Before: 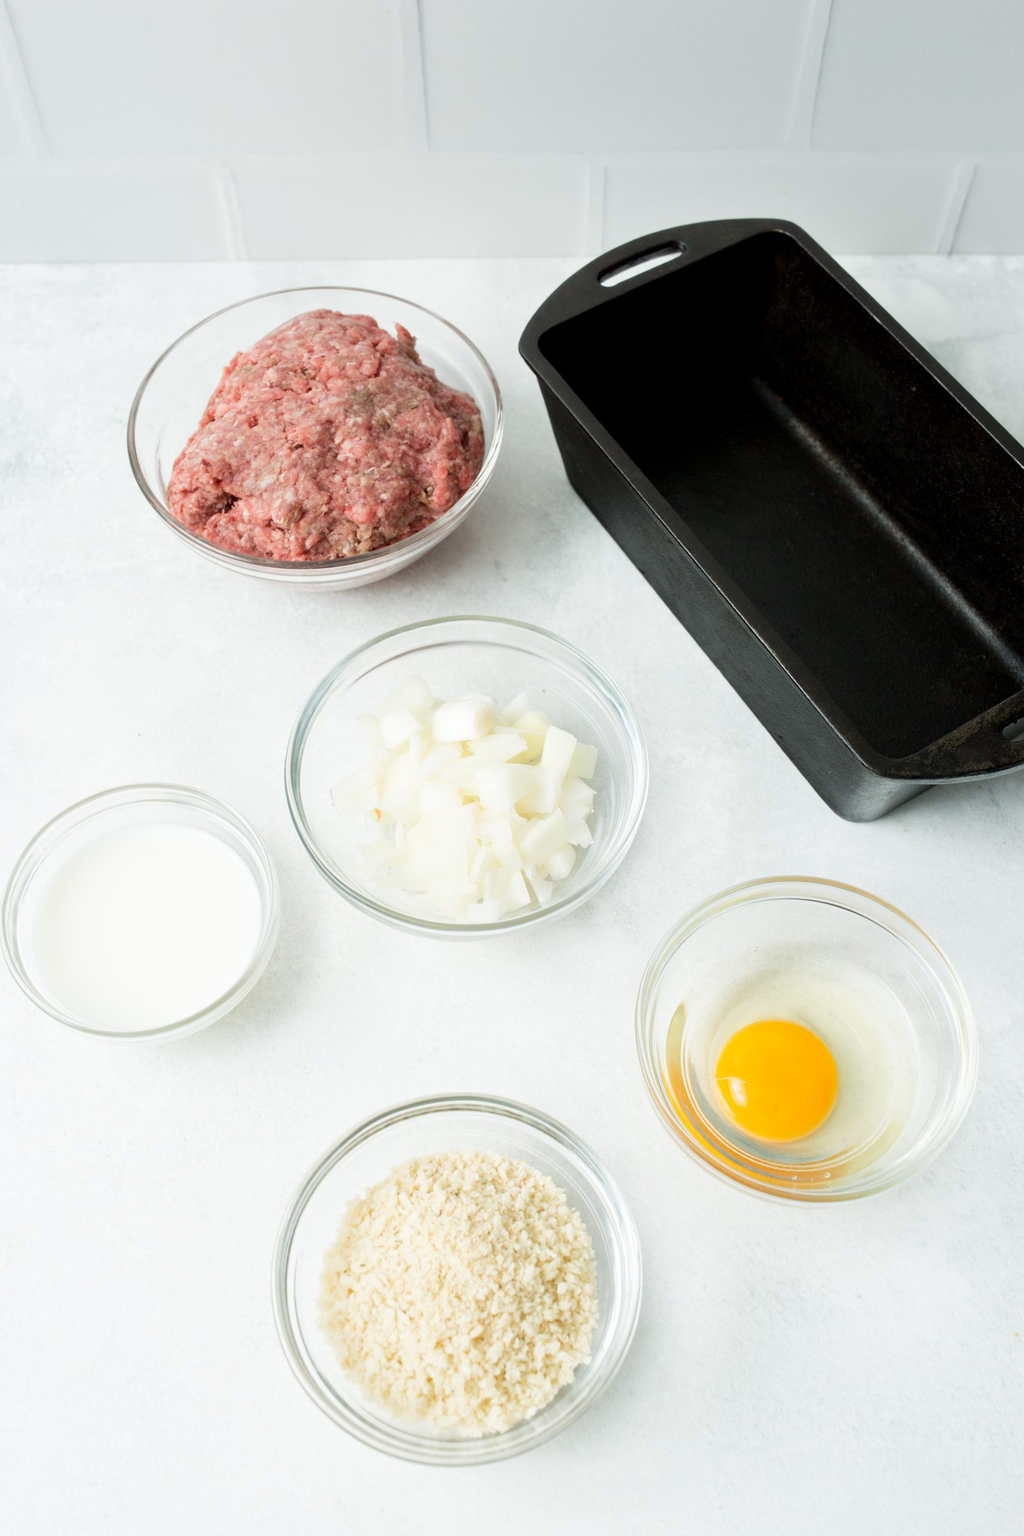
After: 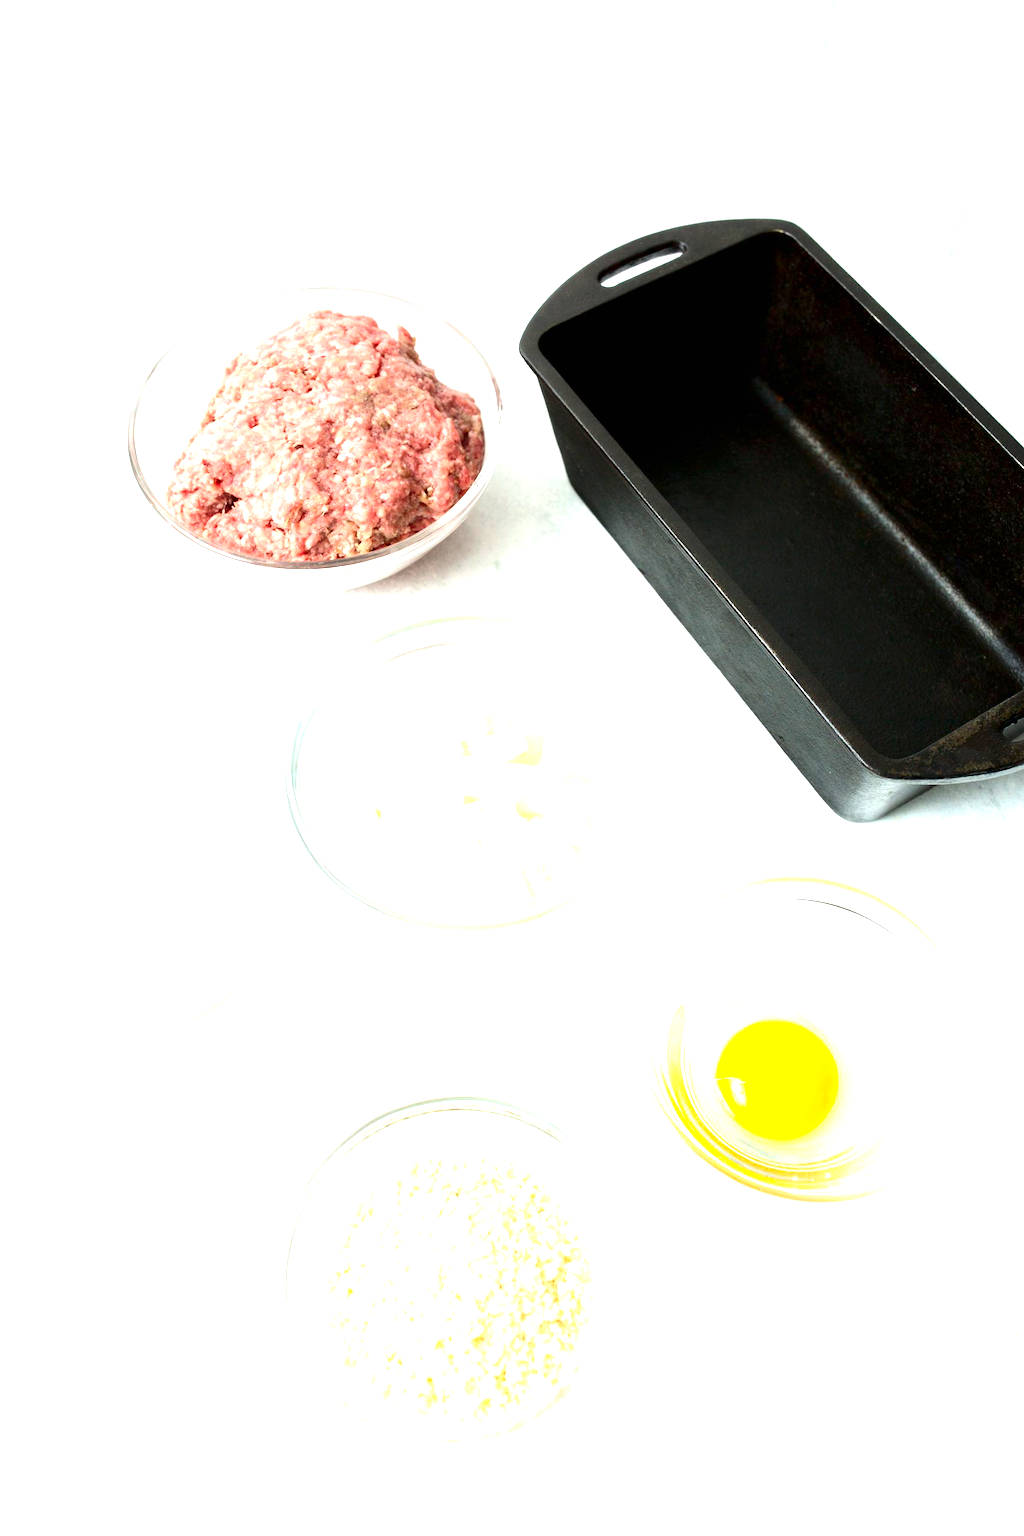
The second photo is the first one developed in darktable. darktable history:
exposure: black level correction 0, exposure 1.297 EV, compensate exposure bias true, compensate highlight preservation false
contrast brightness saturation: contrast 0.129, brightness -0.052, saturation 0.152
